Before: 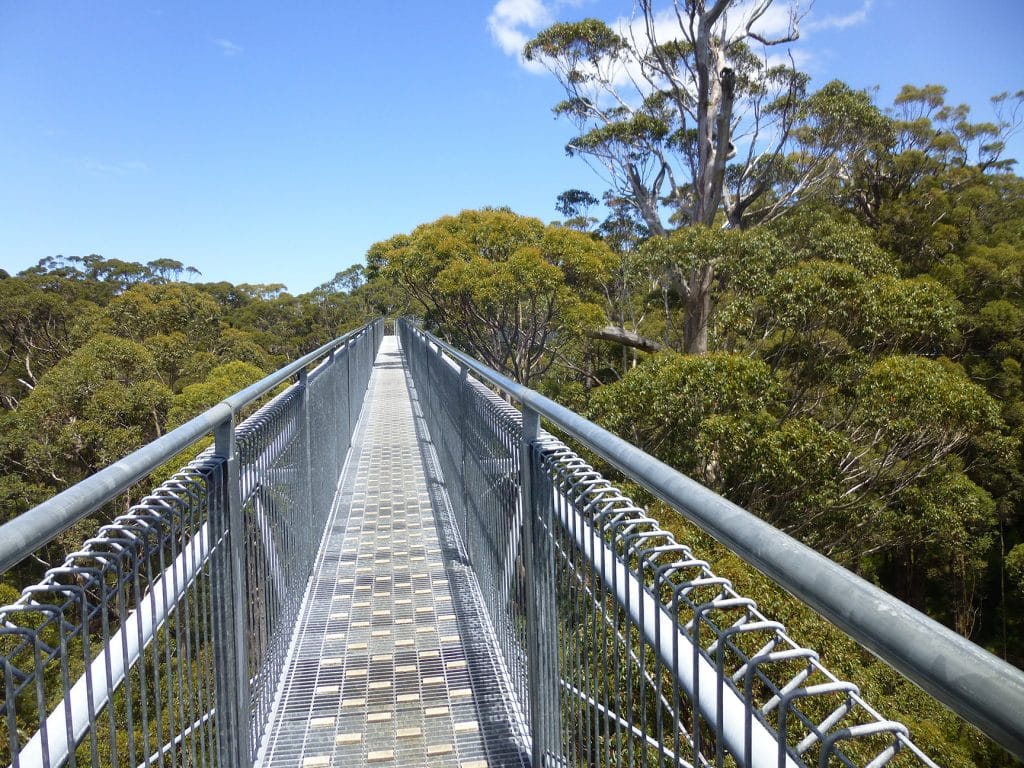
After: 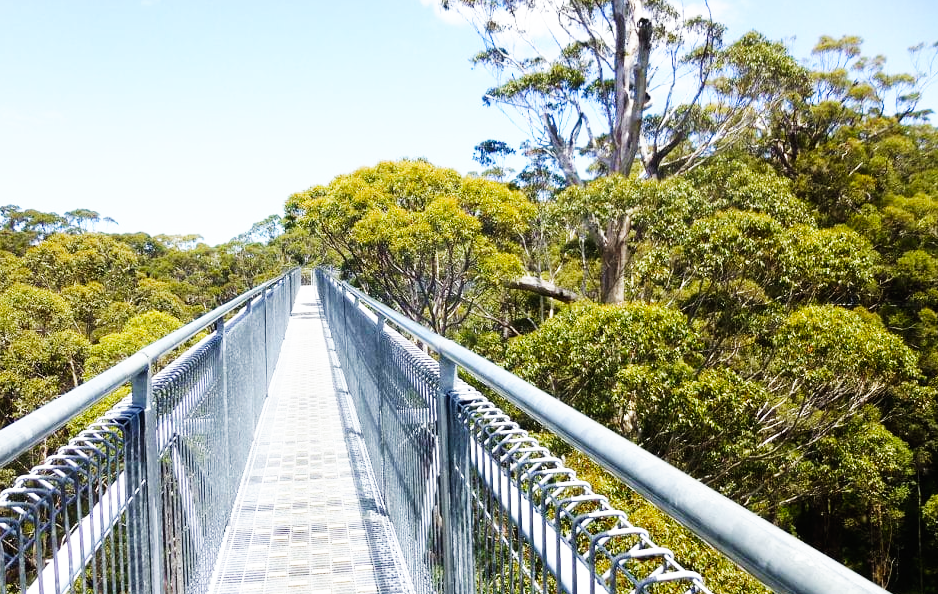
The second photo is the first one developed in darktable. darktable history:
base curve: curves: ch0 [(0, 0) (0.007, 0.004) (0.027, 0.03) (0.046, 0.07) (0.207, 0.54) (0.442, 0.872) (0.673, 0.972) (1, 1)], preserve colors none
crop: left 8.155%, top 6.611%, bottom 15.385%
